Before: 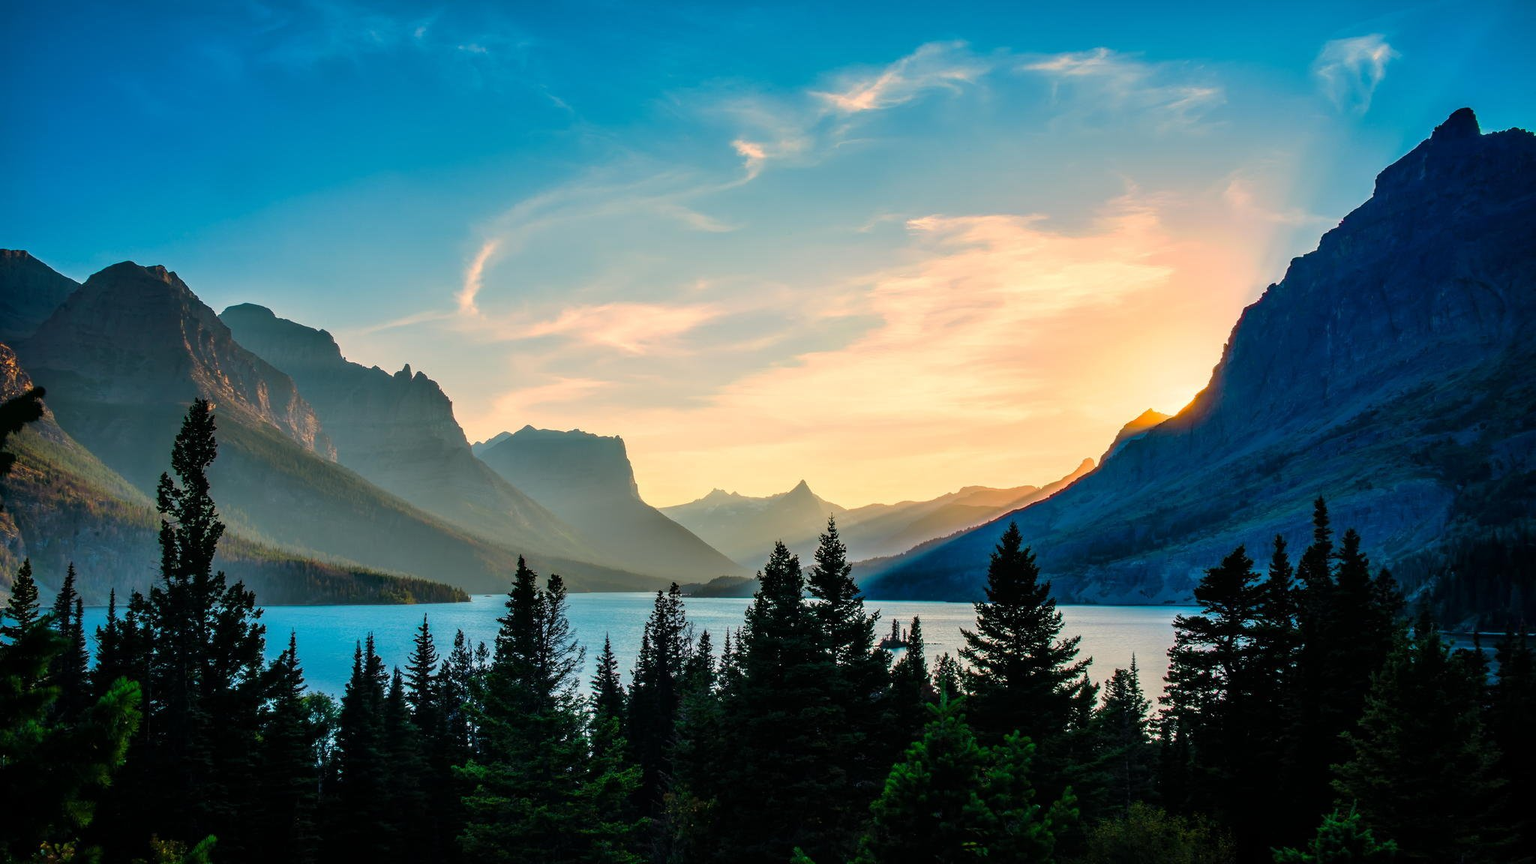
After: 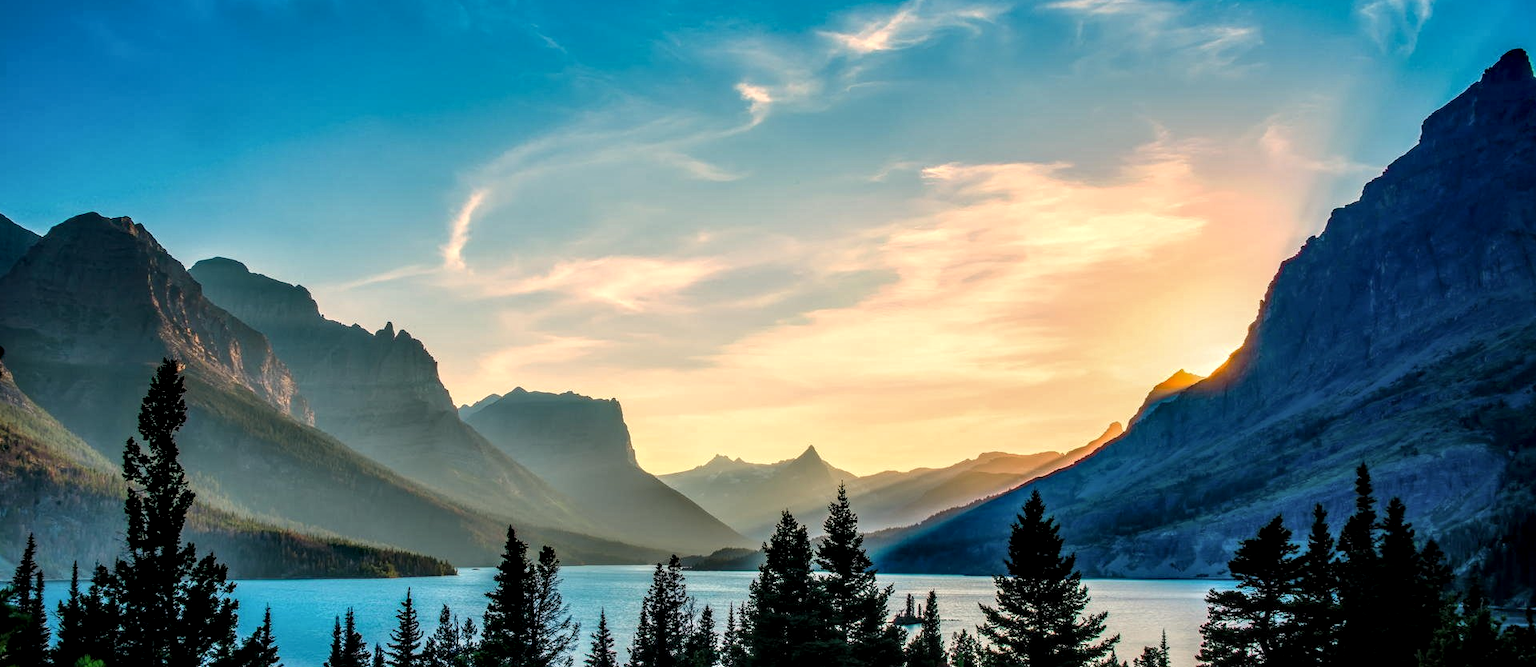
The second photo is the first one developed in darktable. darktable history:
crop: left 2.737%, top 7.287%, right 3.421%, bottom 20.179%
local contrast: detail 150%
